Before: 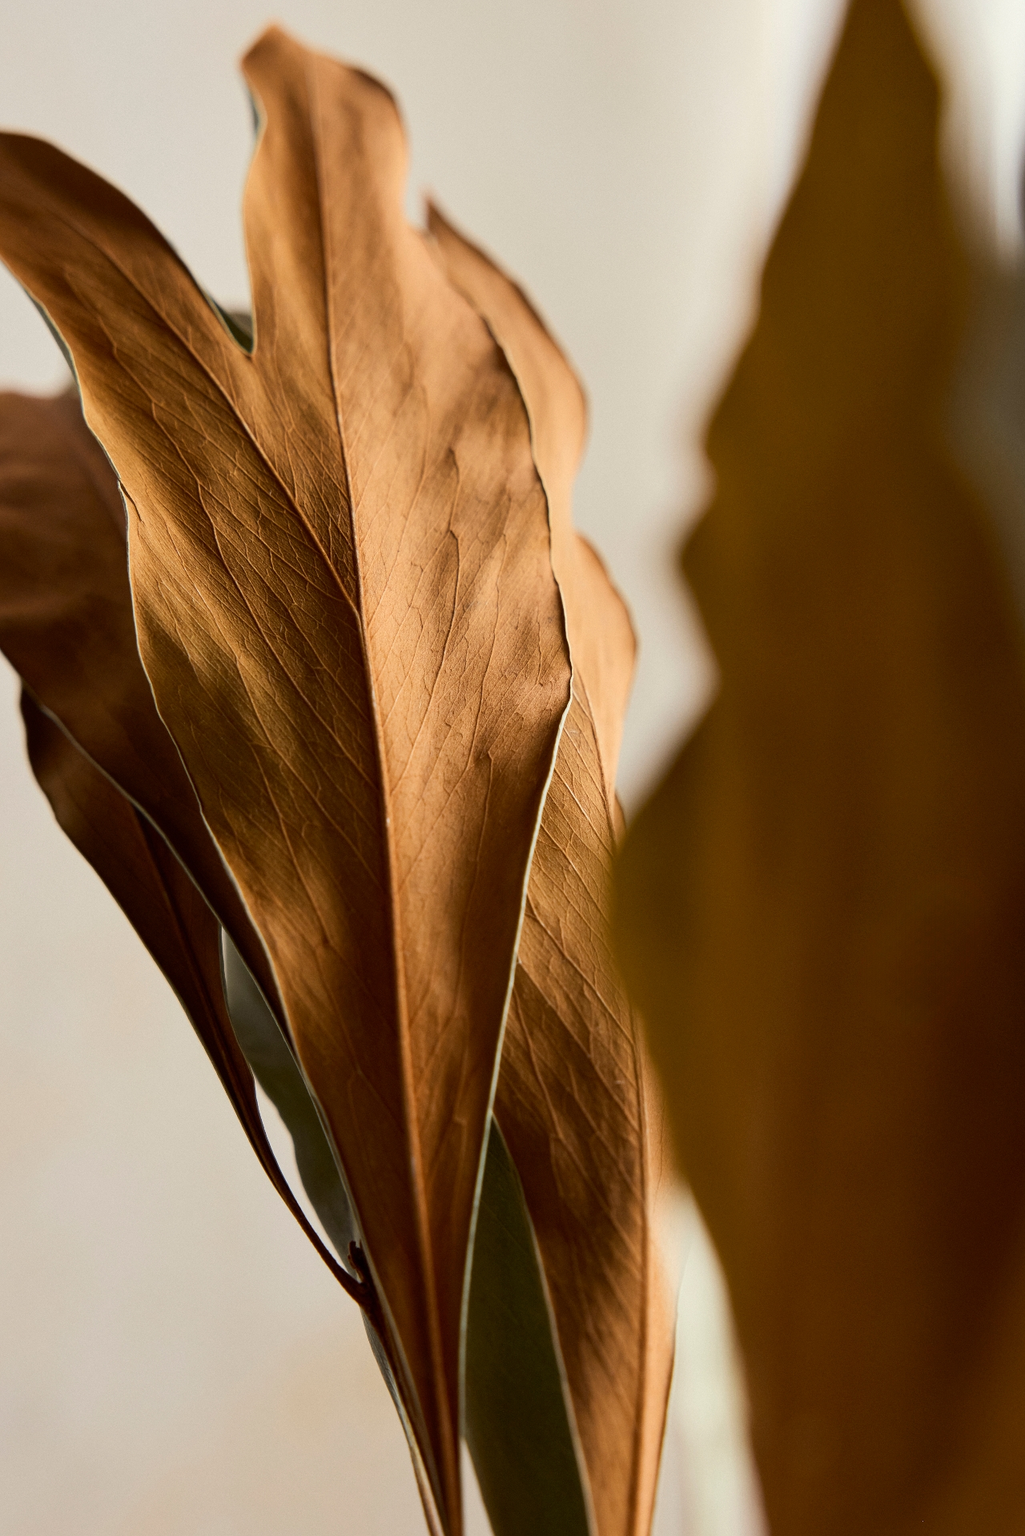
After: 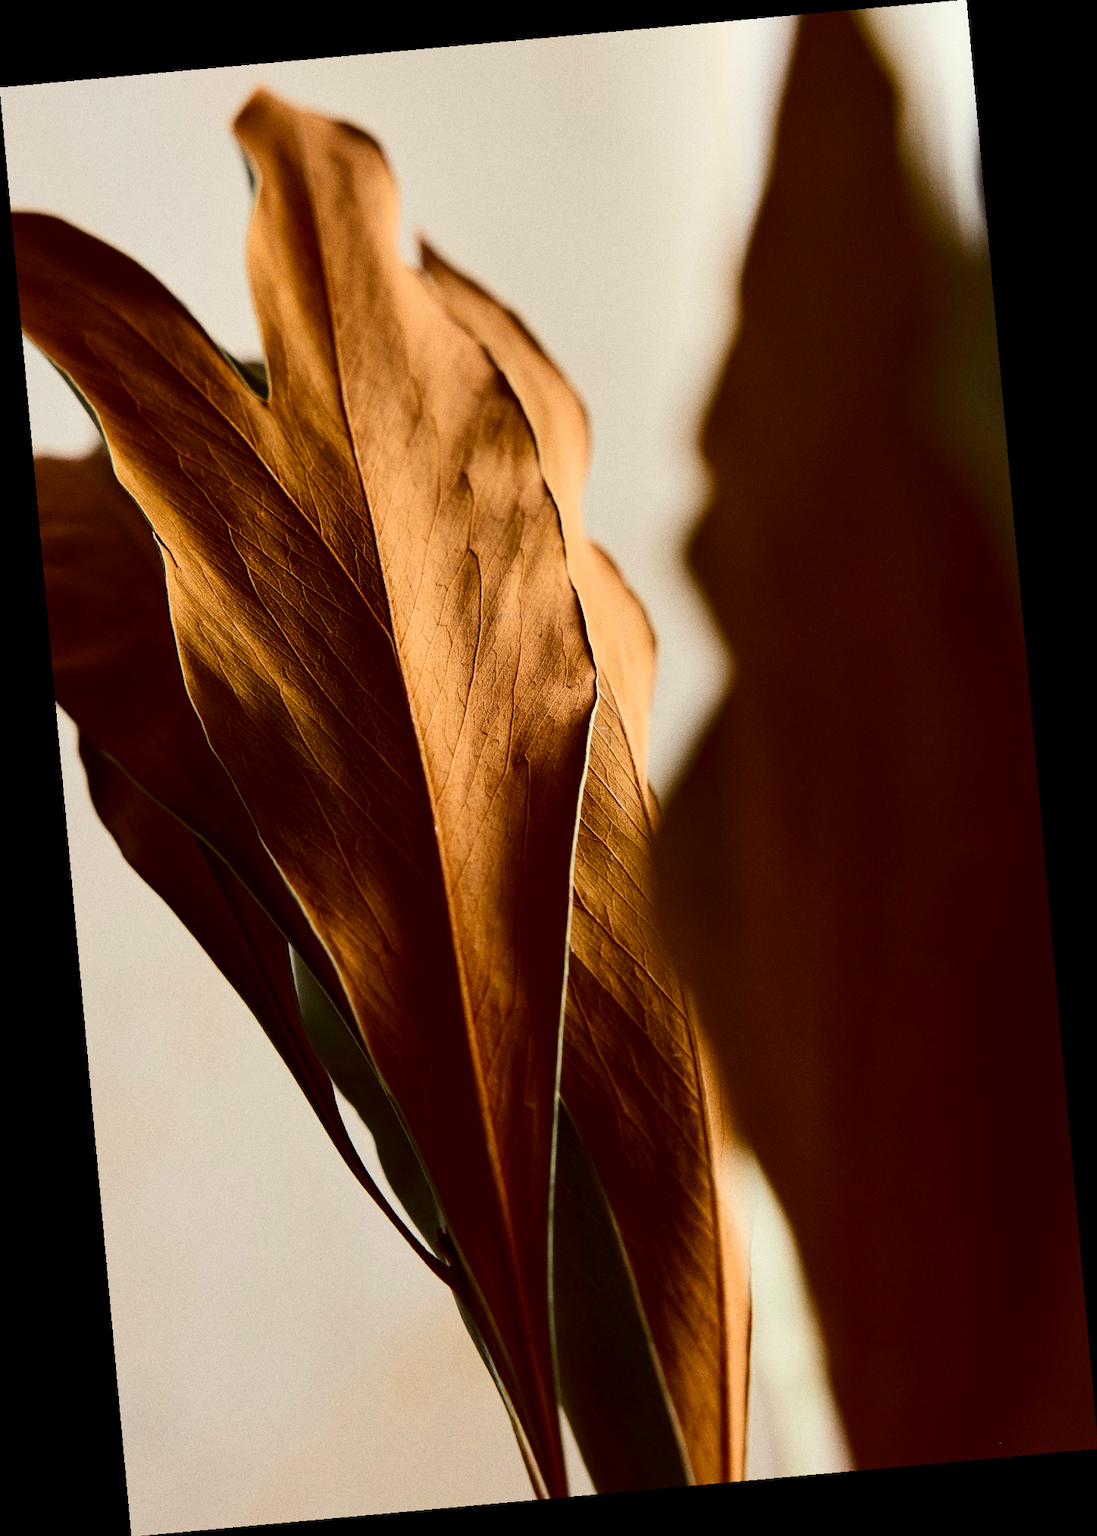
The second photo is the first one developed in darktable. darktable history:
contrast brightness saturation: contrast 0.22, brightness -0.19, saturation 0.24
rotate and perspective: rotation -5.2°, automatic cropping off
grain: coarseness 0.09 ISO
